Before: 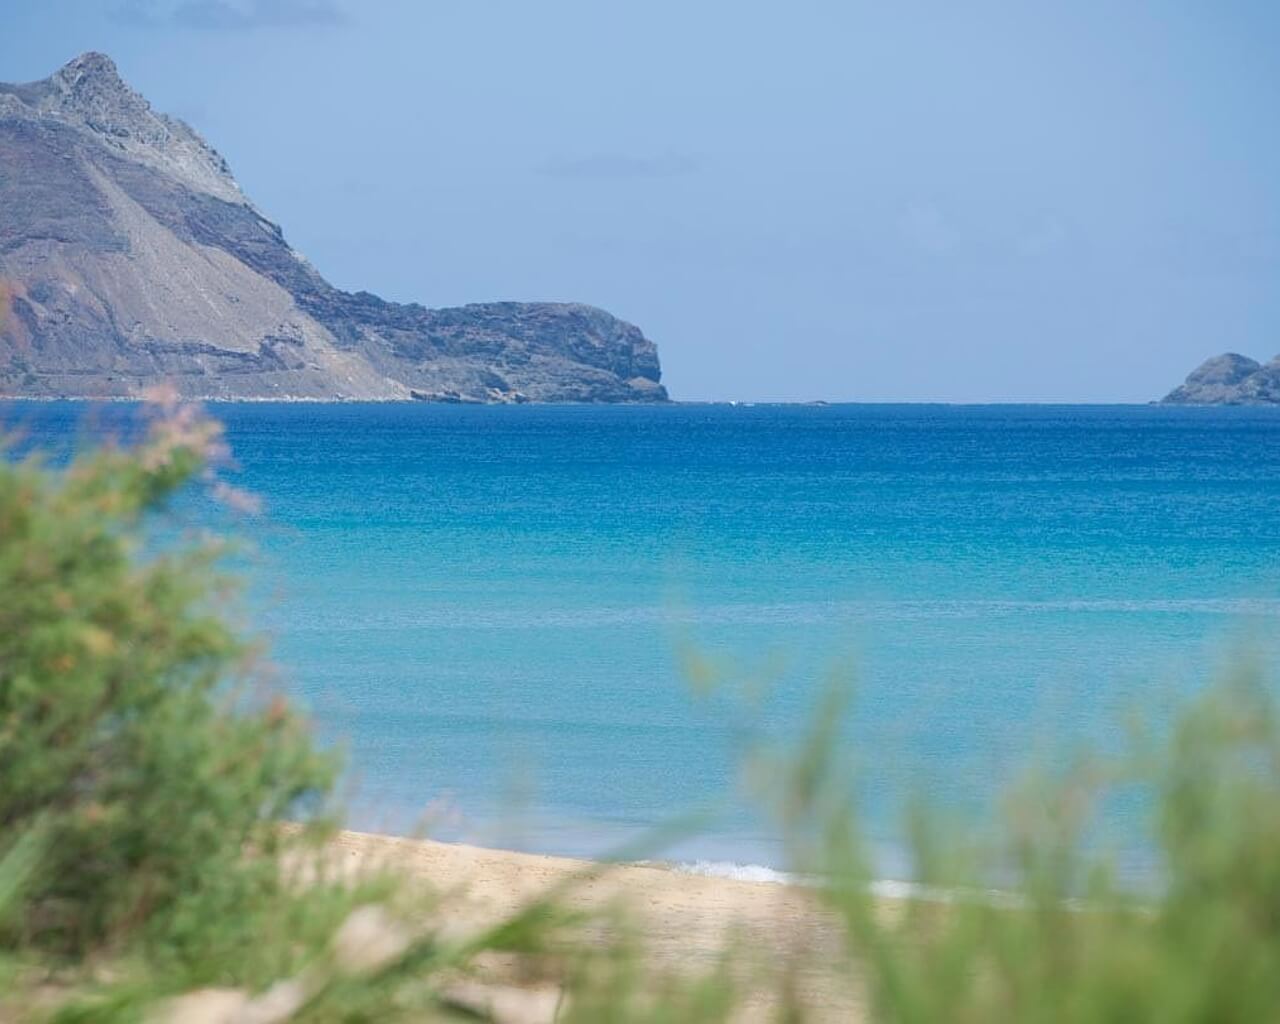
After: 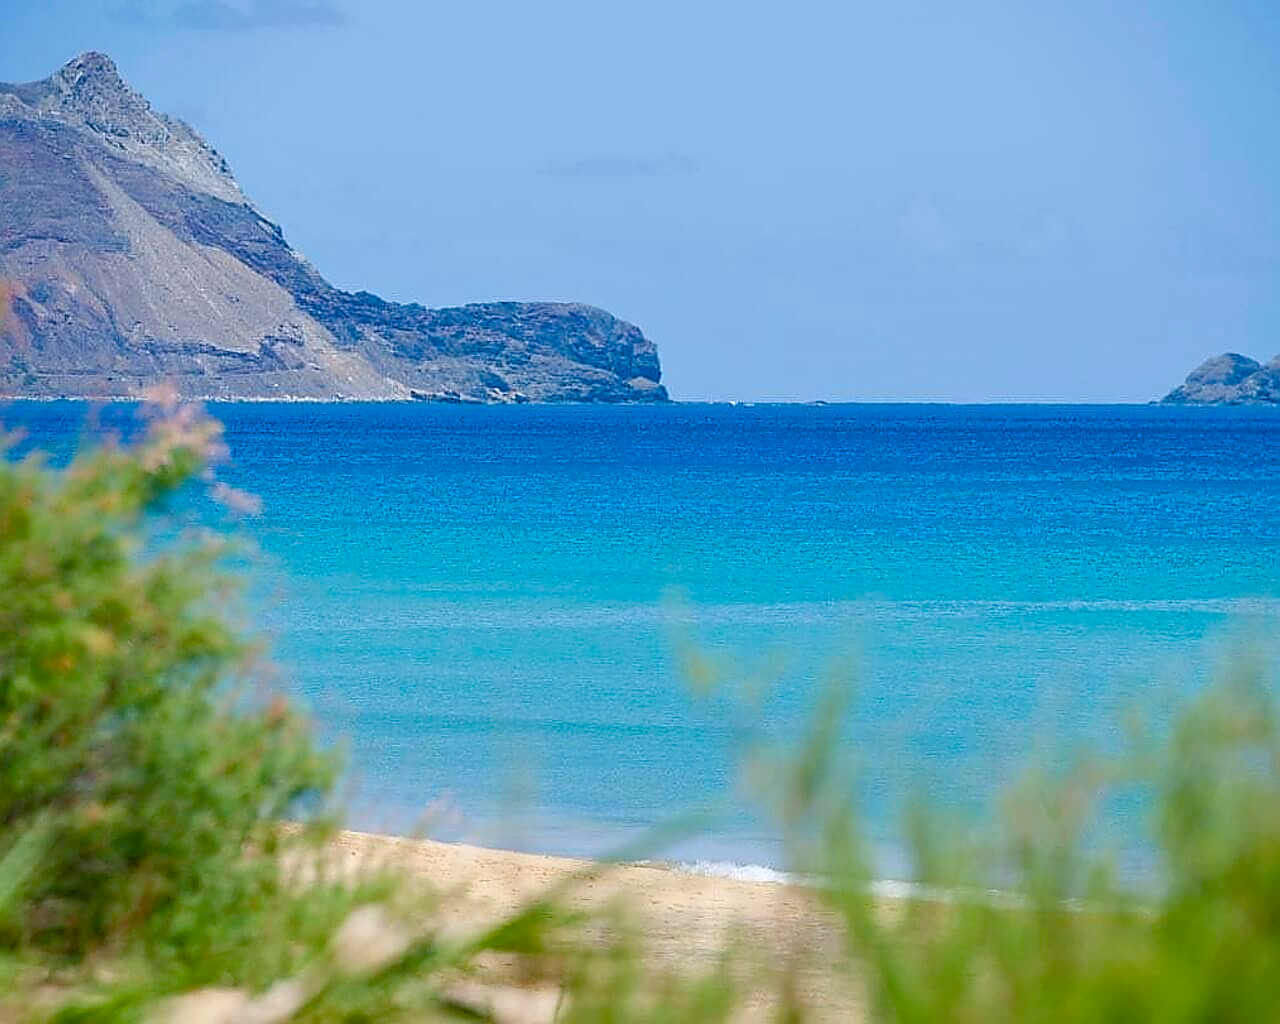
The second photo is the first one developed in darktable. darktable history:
contrast equalizer: y [[0.509, 0.517, 0.523, 0.523, 0.517, 0.509], [0.5 ×6], [0.5 ×6], [0 ×6], [0 ×6]]
sharpen: radius 1.391, amount 1.237, threshold 0.826
color balance rgb: perceptual saturation grading › global saturation 20%, perceptual saturation grading › highlights -13.961%, perceptual saturation grading › shadows 50.25%, global vibrance 23.998%
exposure: black level correction 0.01, exposure 0.008 EV, compensate highlight preservation false
